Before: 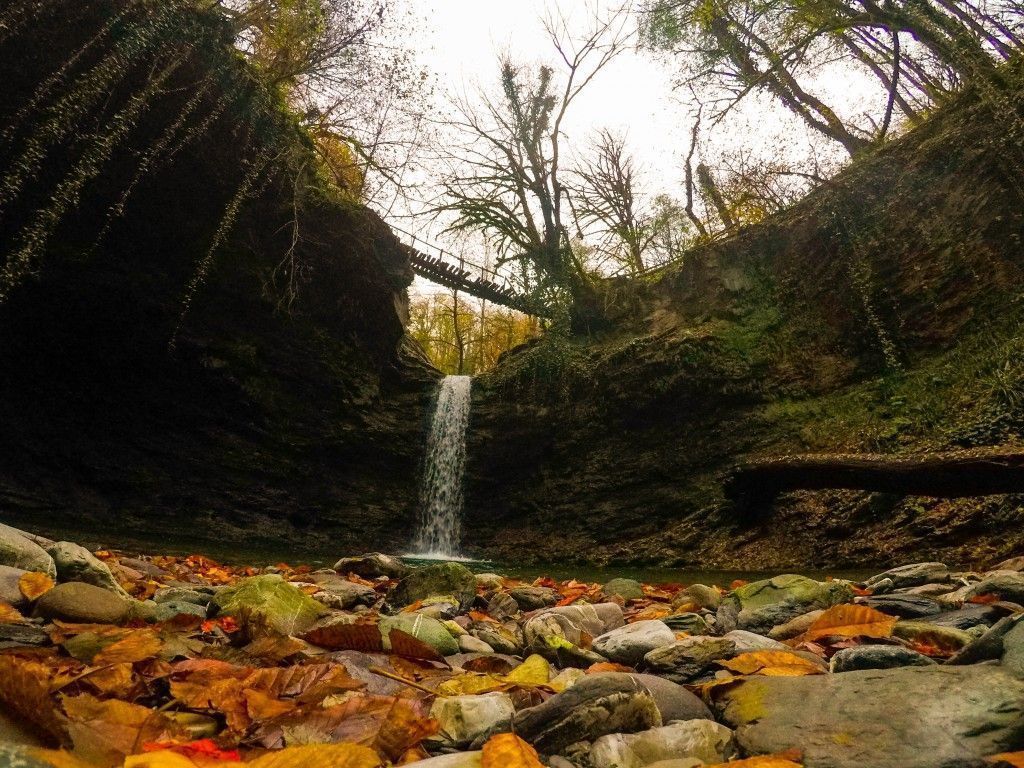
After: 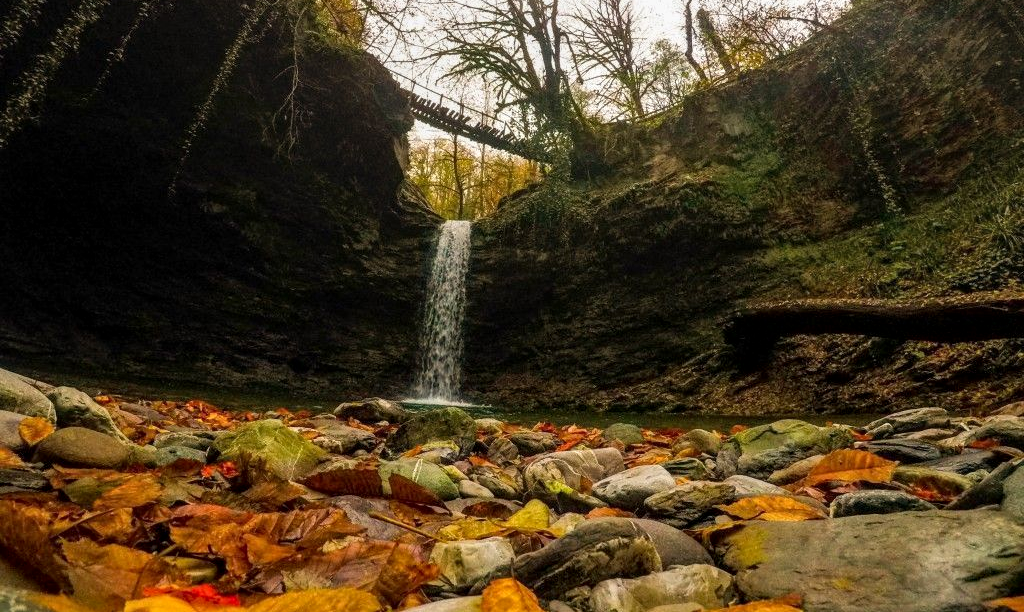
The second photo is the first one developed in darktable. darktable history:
crop and rotate: top 20.299%
local contrast: on, module defaults
color zones: curves: ch1 [(0, 0.513) (0.143, 0.524) (0.286, 0.511) (0.429, 0.506) (0.571, 0.503) (0.714, 0.503) (0.857, 0.508) (1, 0.513)]
